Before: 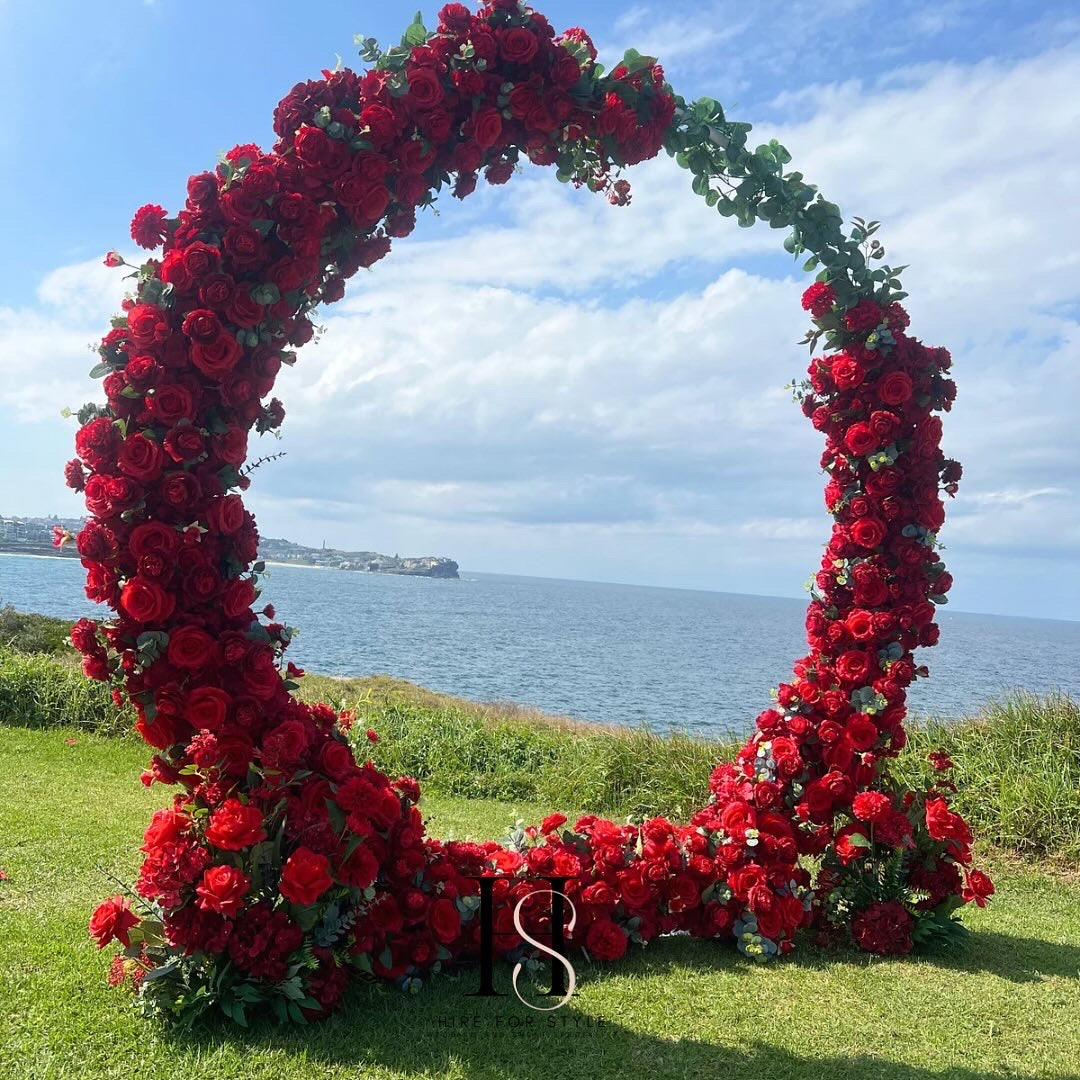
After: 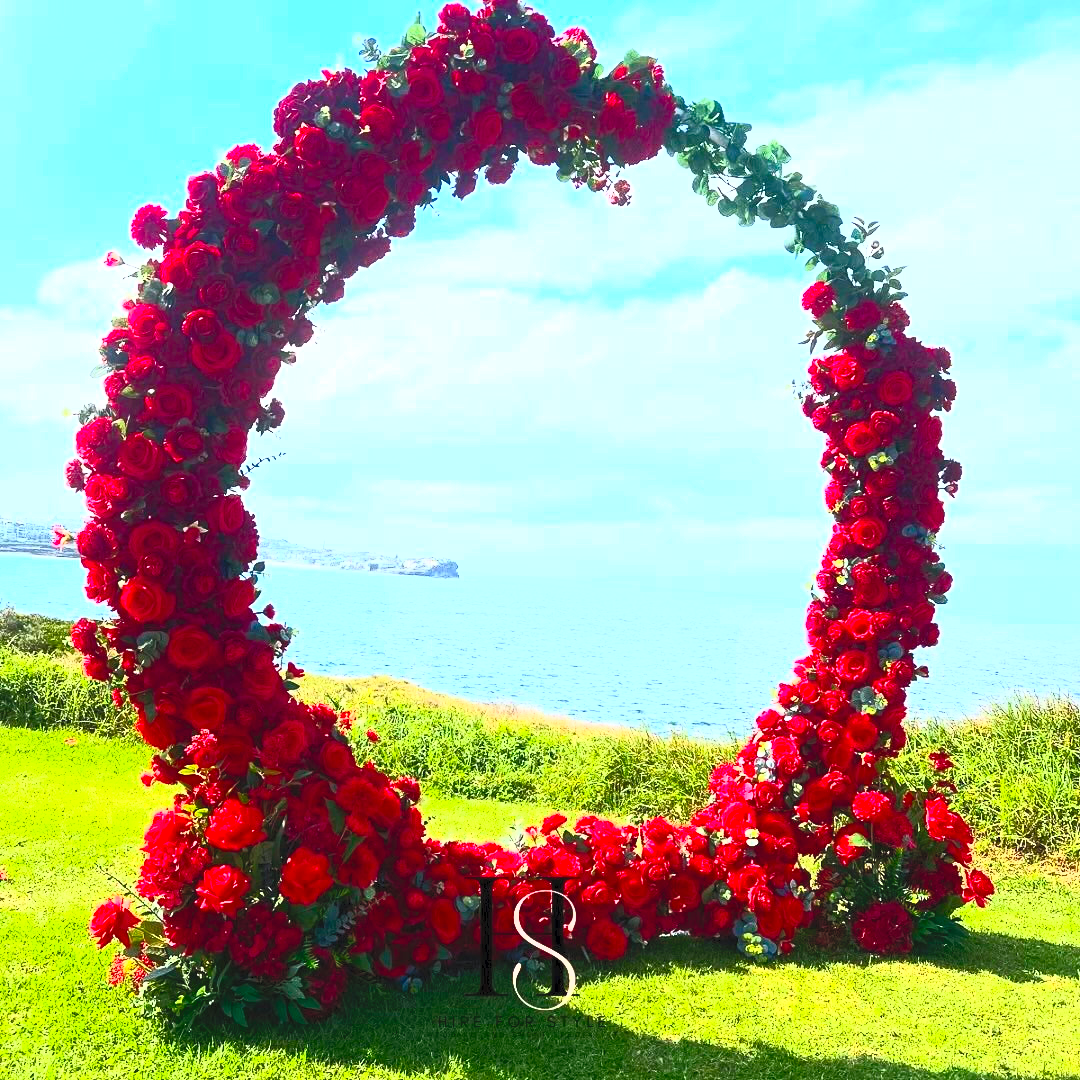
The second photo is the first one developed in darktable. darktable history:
contrast brightness saturation: contrast 1, brightness 1, saturation 1
exposure: exposure -0.072 EV, compensate highlight preservation false
